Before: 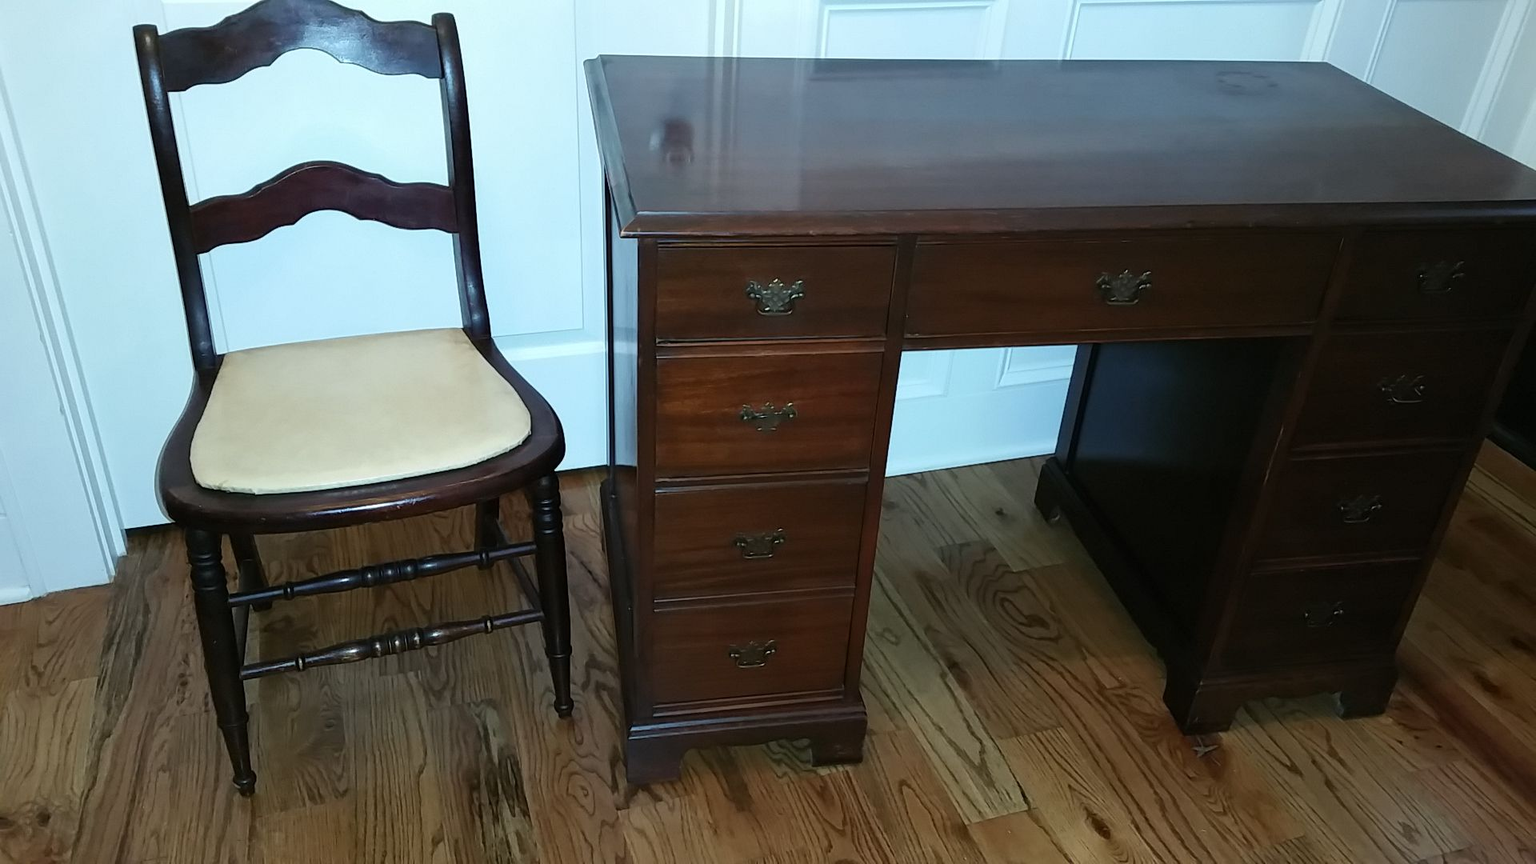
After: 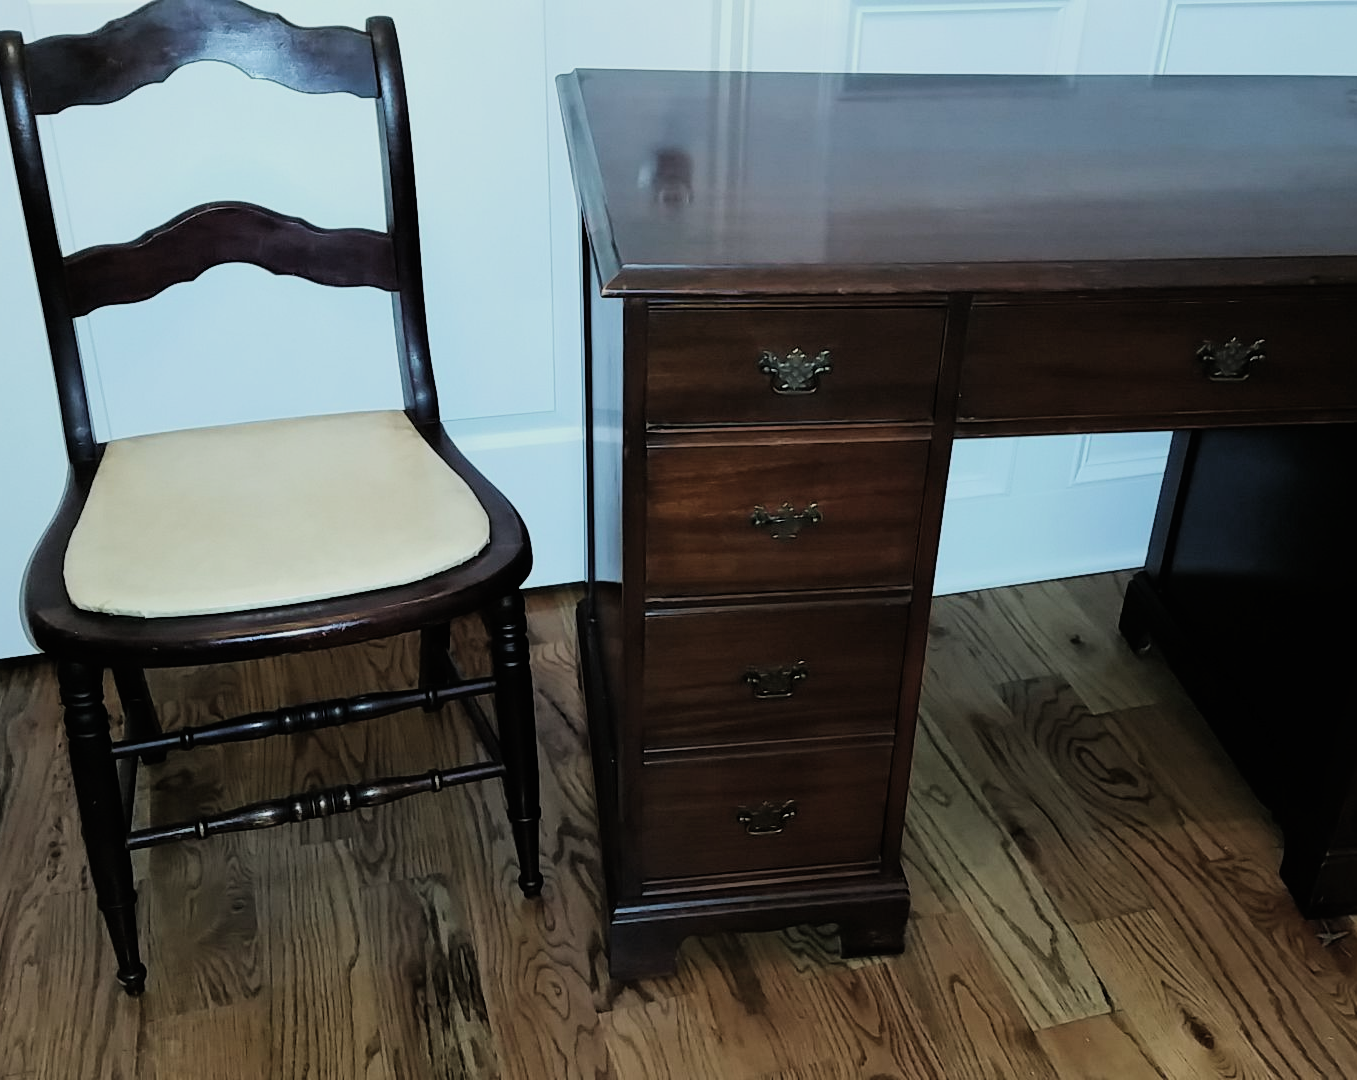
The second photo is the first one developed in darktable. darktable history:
exposure: black level correction -0.009, exposure 0.07 EV, compensate highlight preservation false
filmic rgb: black relative exposure -5.03 EV, white relative exposure 3.96 EV, threshold 5.99 EV, hardness 2.87, contrast 1.201, enable highlight reconstruction true
crop and rotate: left 9.084%, right 20.201%
